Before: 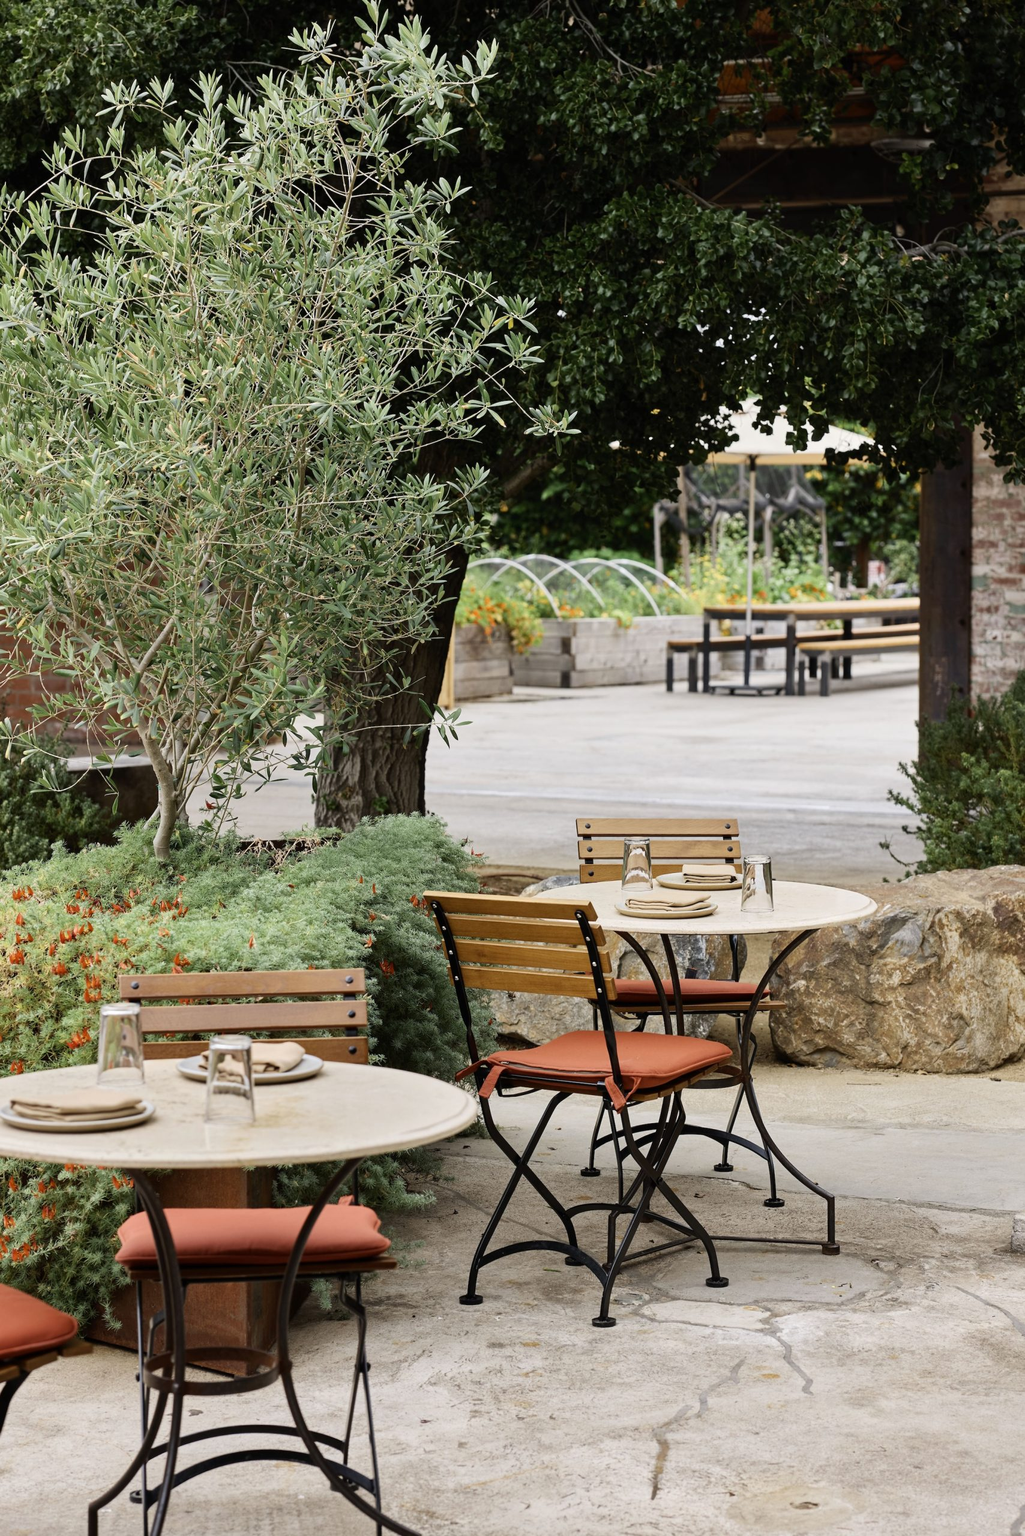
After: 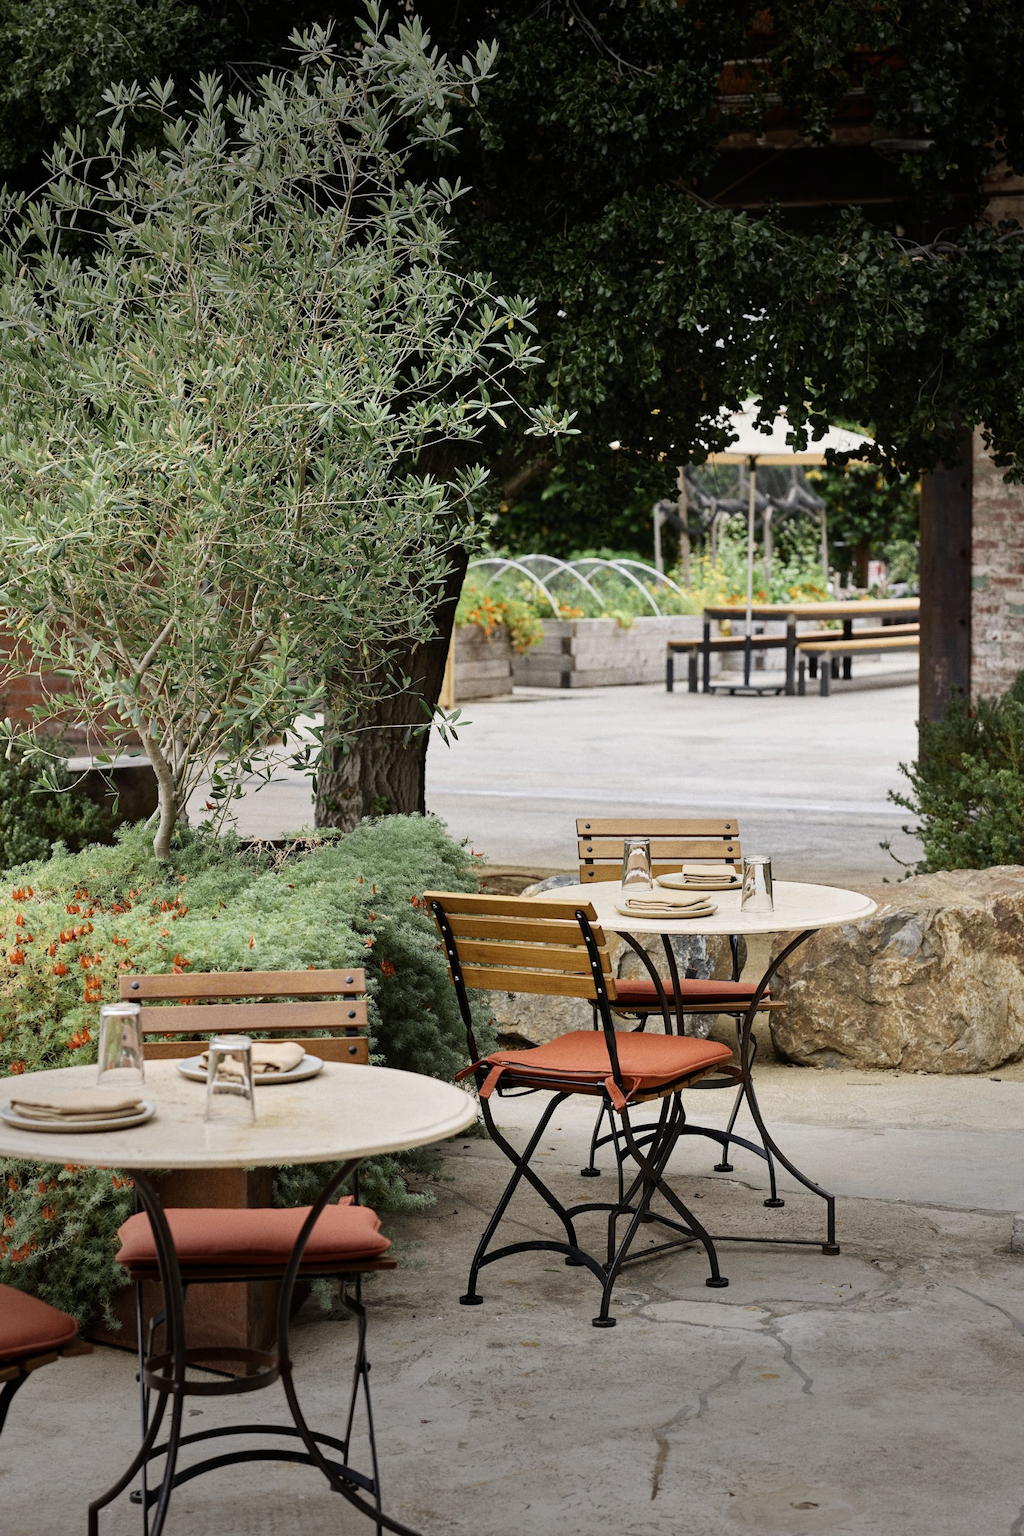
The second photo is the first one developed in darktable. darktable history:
vignetting: fall-off start 70.97%, brightness -0.584, saturation -0.118, width/height ratio 1.333
grain: coarseness 0.09 ISO
